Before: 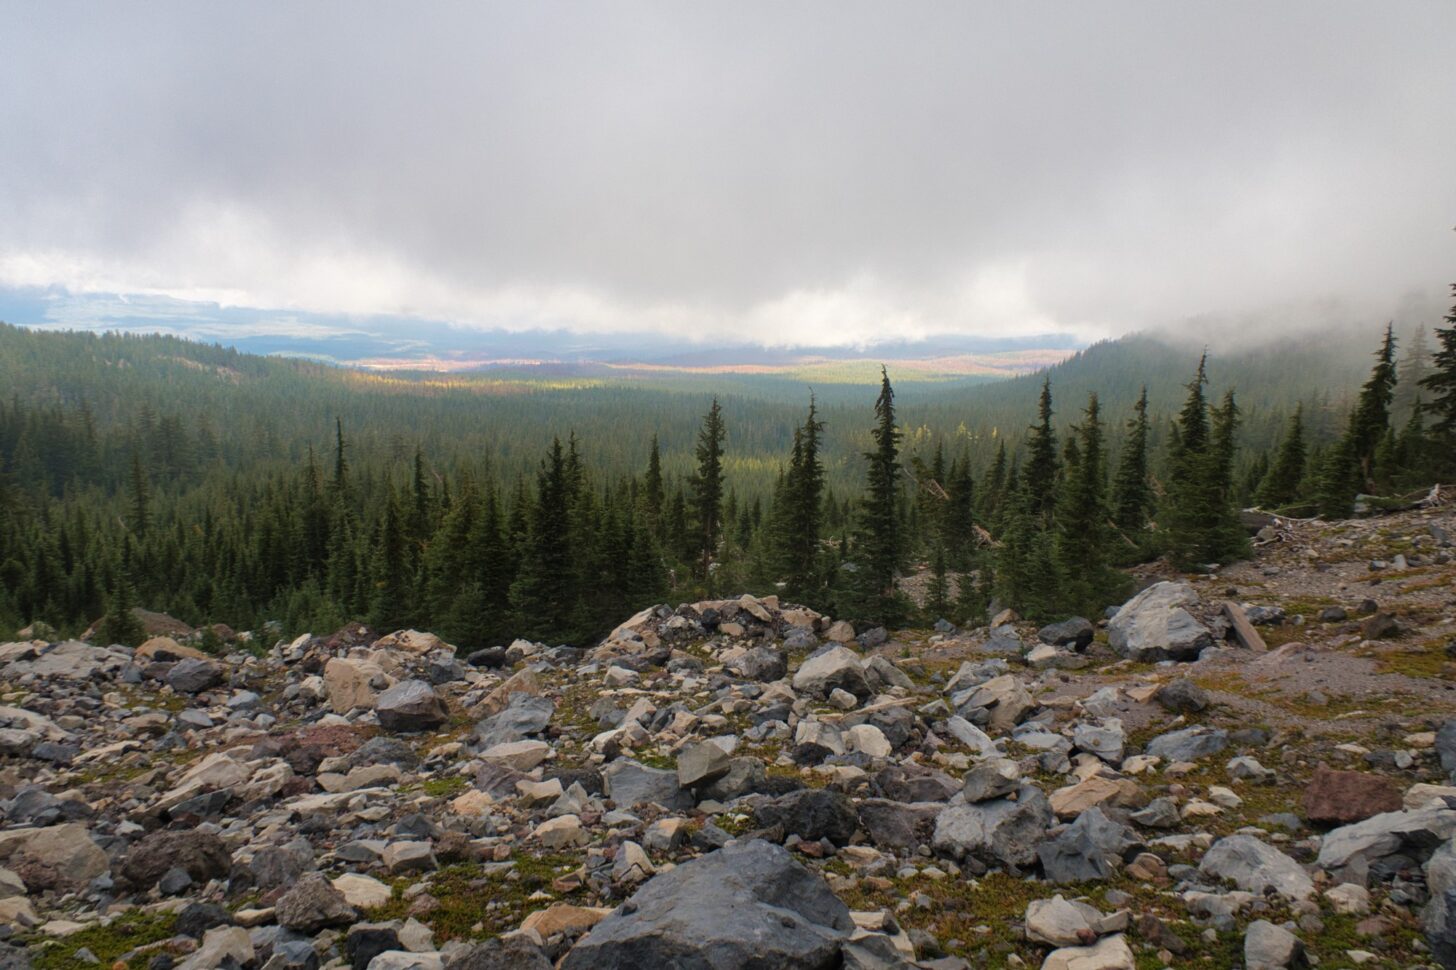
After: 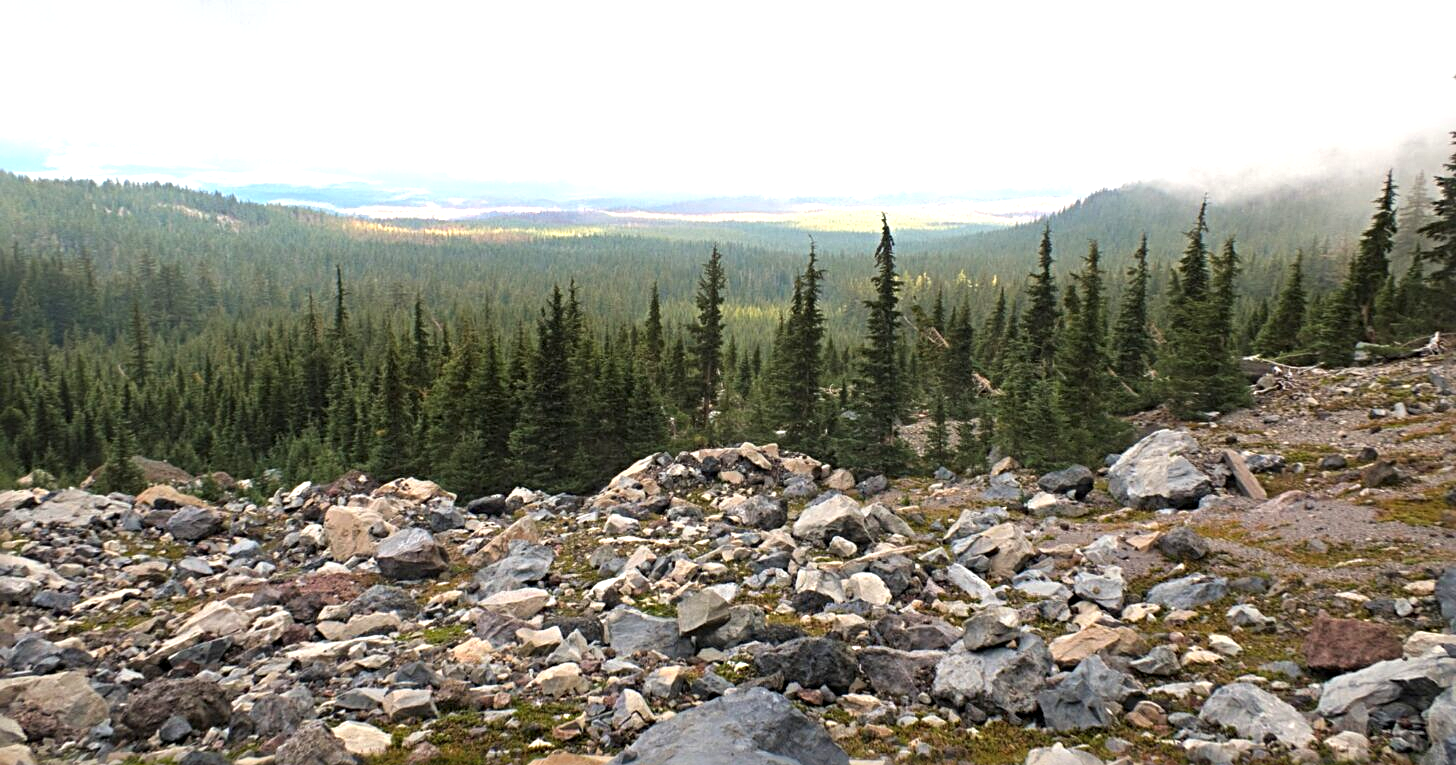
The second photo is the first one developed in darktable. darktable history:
exposure: black level correction 0, exposure 1.001 EV, compensate highlight preservation false
crop and rotate: top 15.77%, bottom 5.341%
sharpen: radius 4.895
shadows and highlights: shadows 31.82, highlights -32.27, soften with gaussian
